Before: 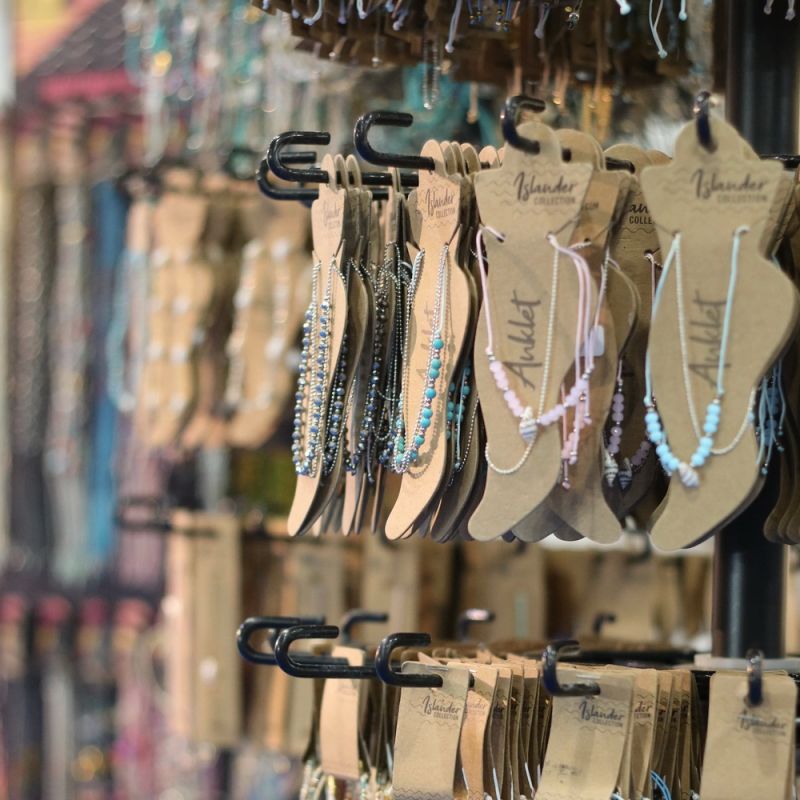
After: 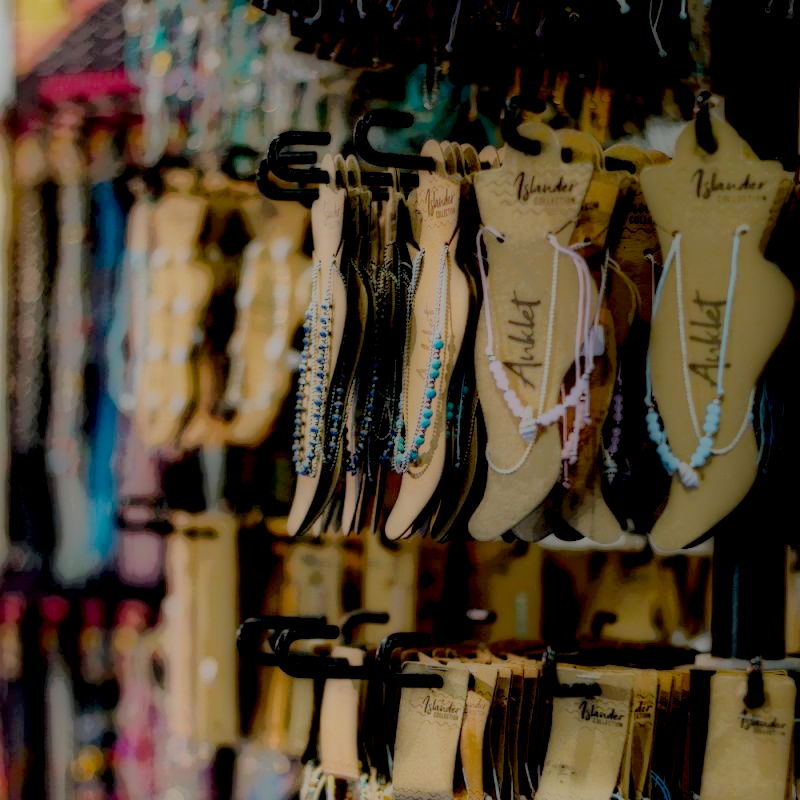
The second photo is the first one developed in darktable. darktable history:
filmic rgb: black relative exposure -7.6 EV, white relative exposure 4.64 EV, threshold 3 EV, target black luminance 0%, hardness 3.55, latitude 50.51%, contrast 1.033, highlights saturation mix 10%, shadows ↔ highlights balance -0.198%, color science v4 (2020), enable highlight reconstruction true
local contrast: highlights 0%, shadows 198%, detail 164%, midtone range 0.001
tone curve: curves: ch0 [(0, 0) (0.003, 0.084) (0.011, 0.084) (0.025, 0.084) (0.044, 0.084) (0.069, 0.085) (0.1, 0.09) (0.136, 0.1) (0.177, 0.119) (0.224, 0.144) (0.277, 0.205) (0.335, 0.298) (0.399, 0.417) (0.468, 0.525) (0.543, 0.631) (0.623, 0.72) (0.709, 0.8) (0.801, 0.867) (0.898, 0.934) (1, 1)], preserve colors none
